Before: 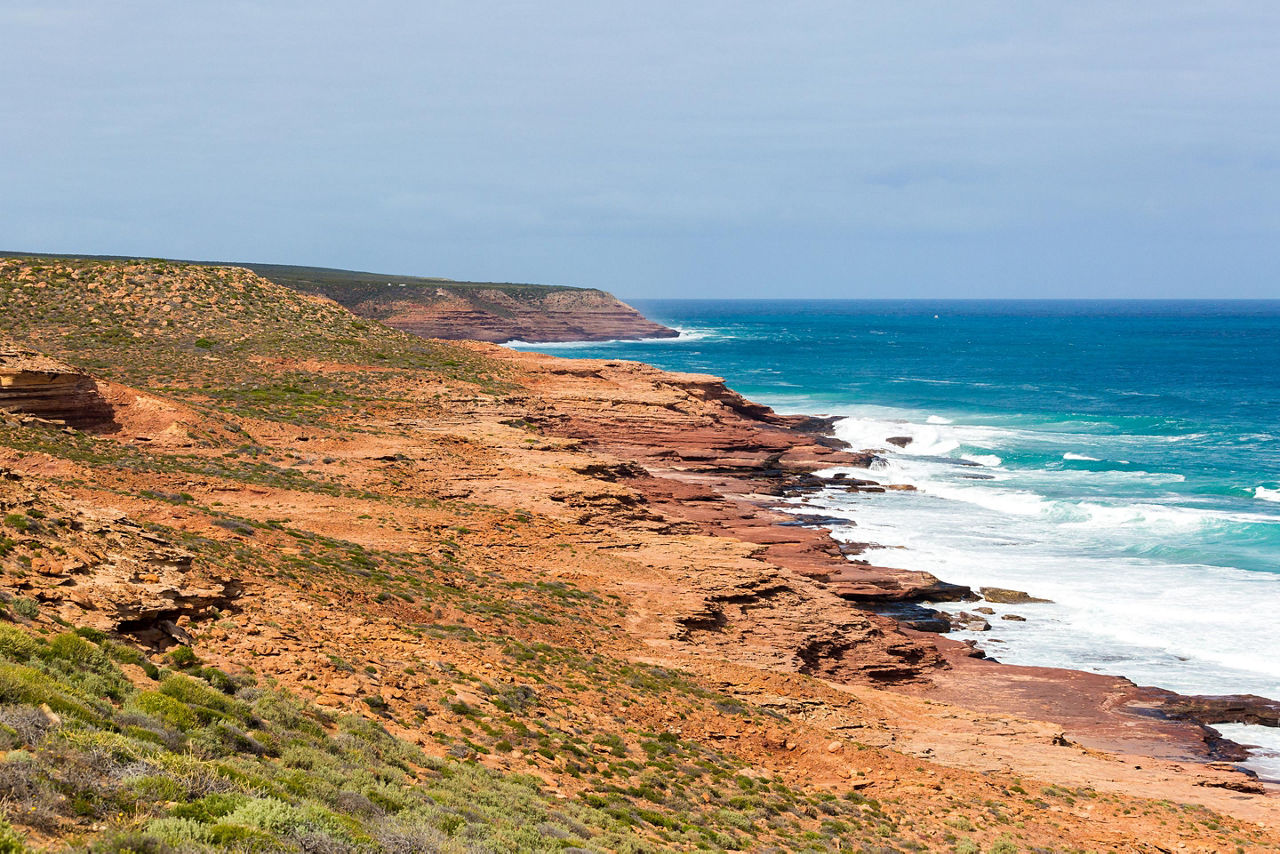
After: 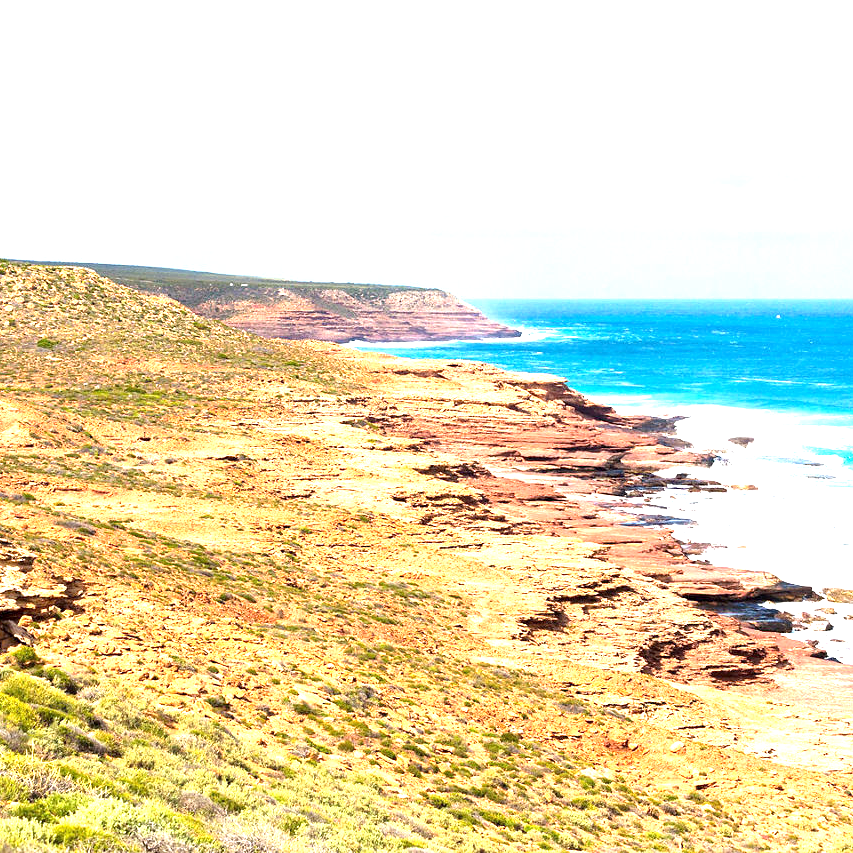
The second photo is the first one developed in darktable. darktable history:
exposure: black level correction 0.001, exposure 1.724 EV, compensate exposure bias true, compensate highlight preservation false
crop and rotate: left 12.352%, right 20.937%
